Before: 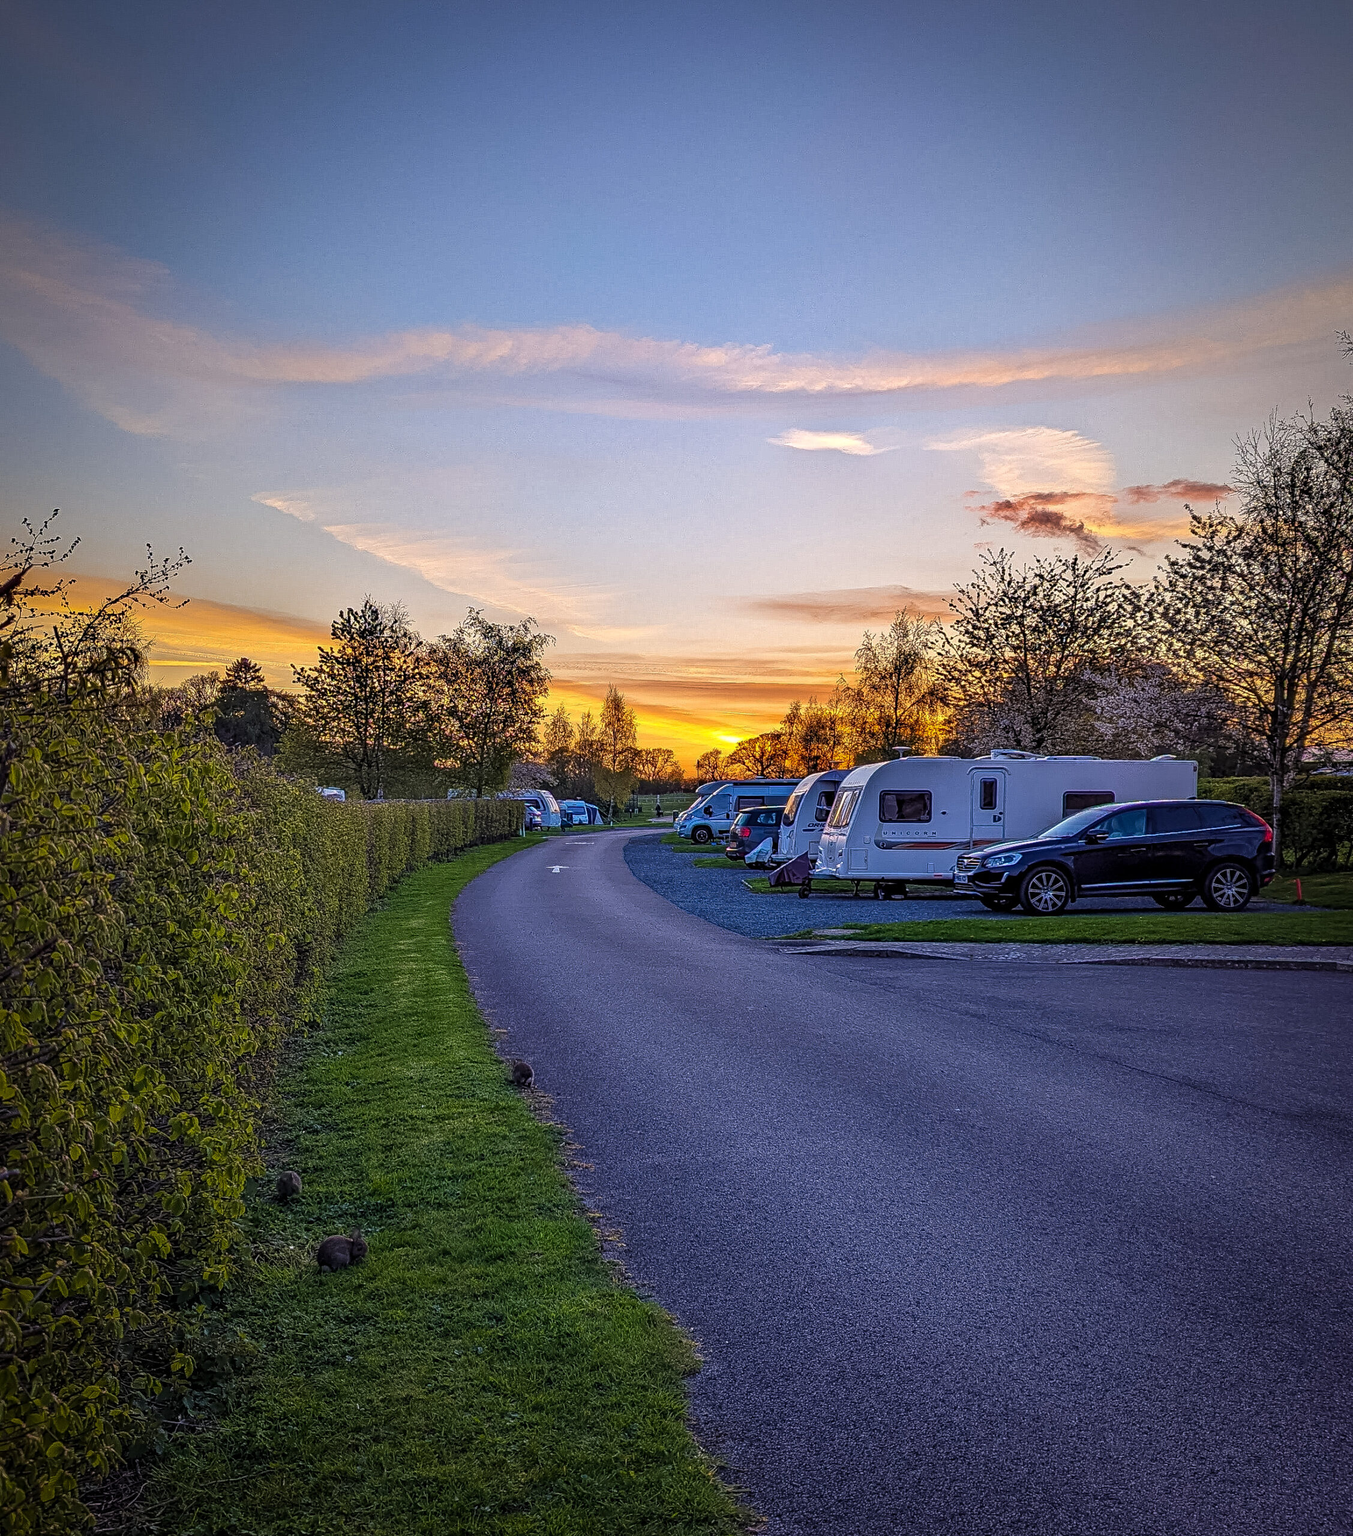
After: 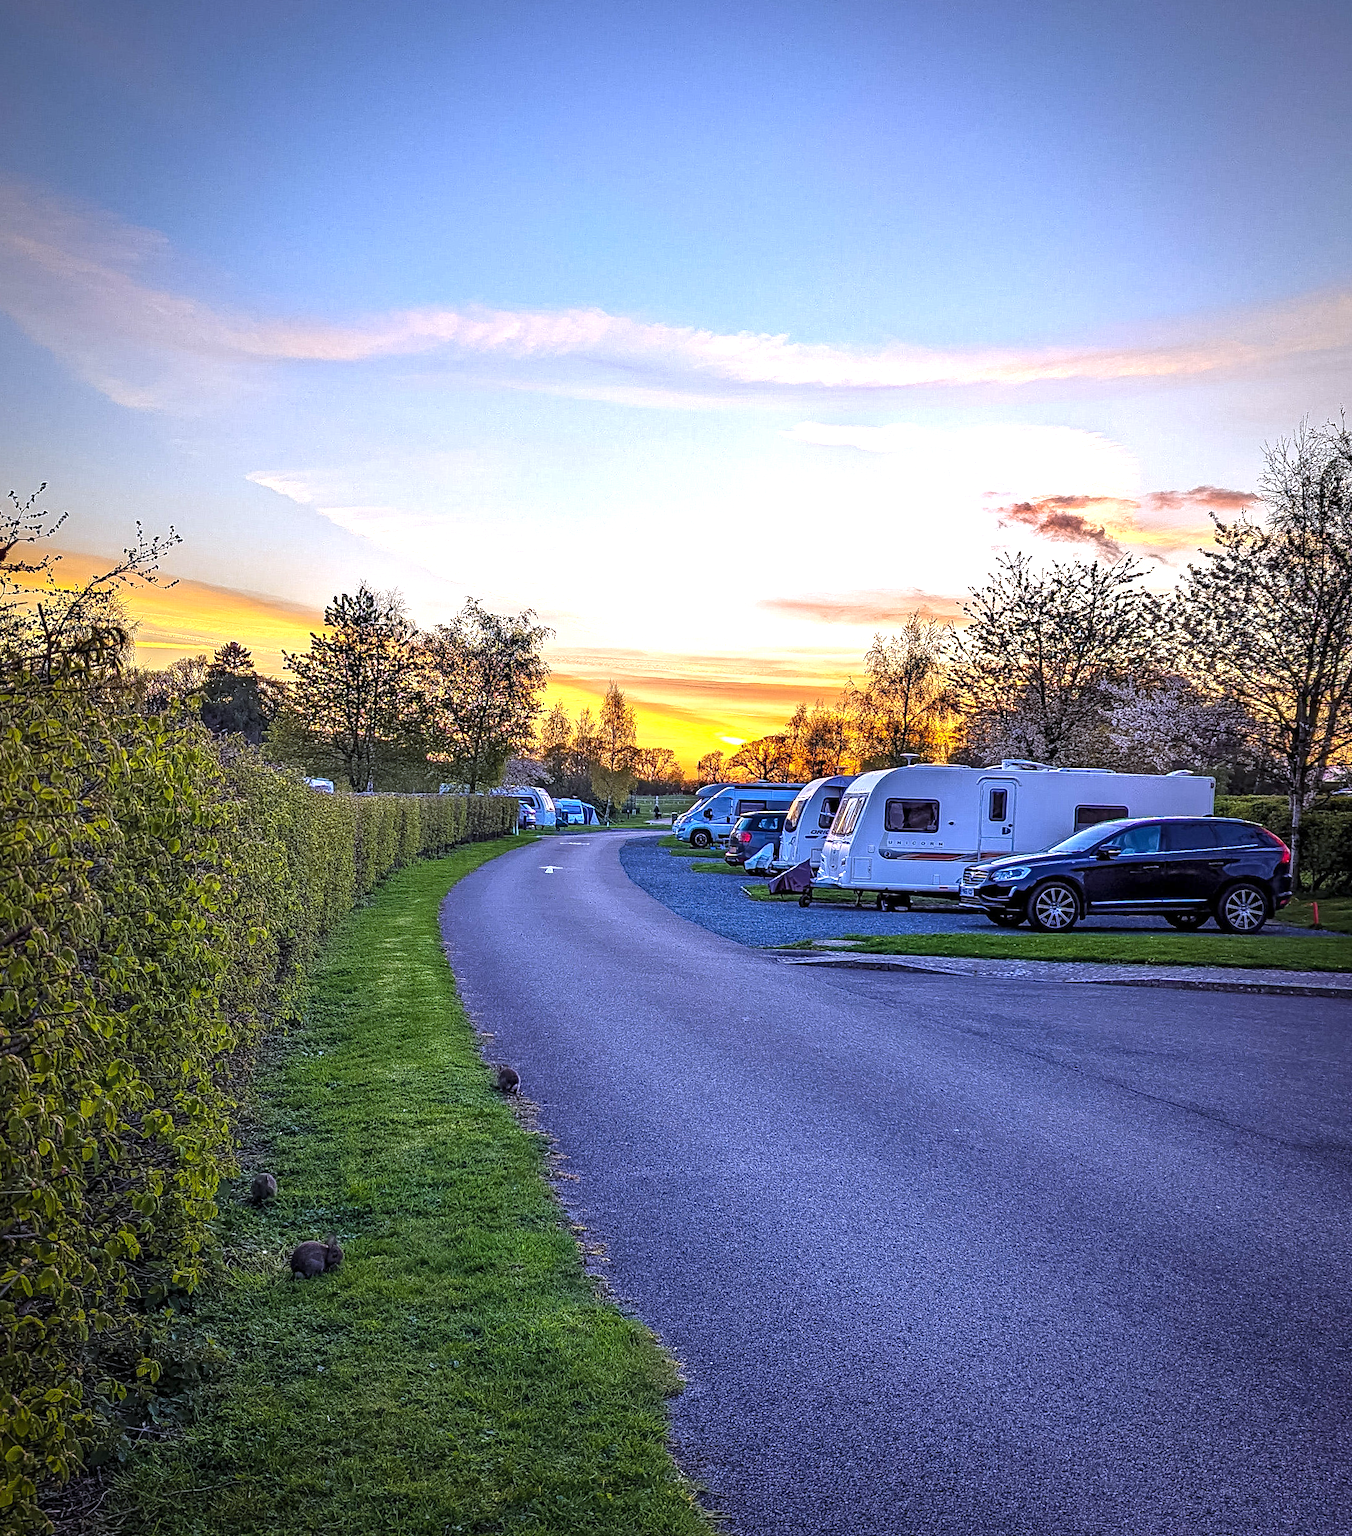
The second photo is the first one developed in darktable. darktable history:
exposure: exposure 0.921 EV, compensate highlight preservation false
white balance: red 0.954, blue 1.079
crop and rotate: angle -1.69°
